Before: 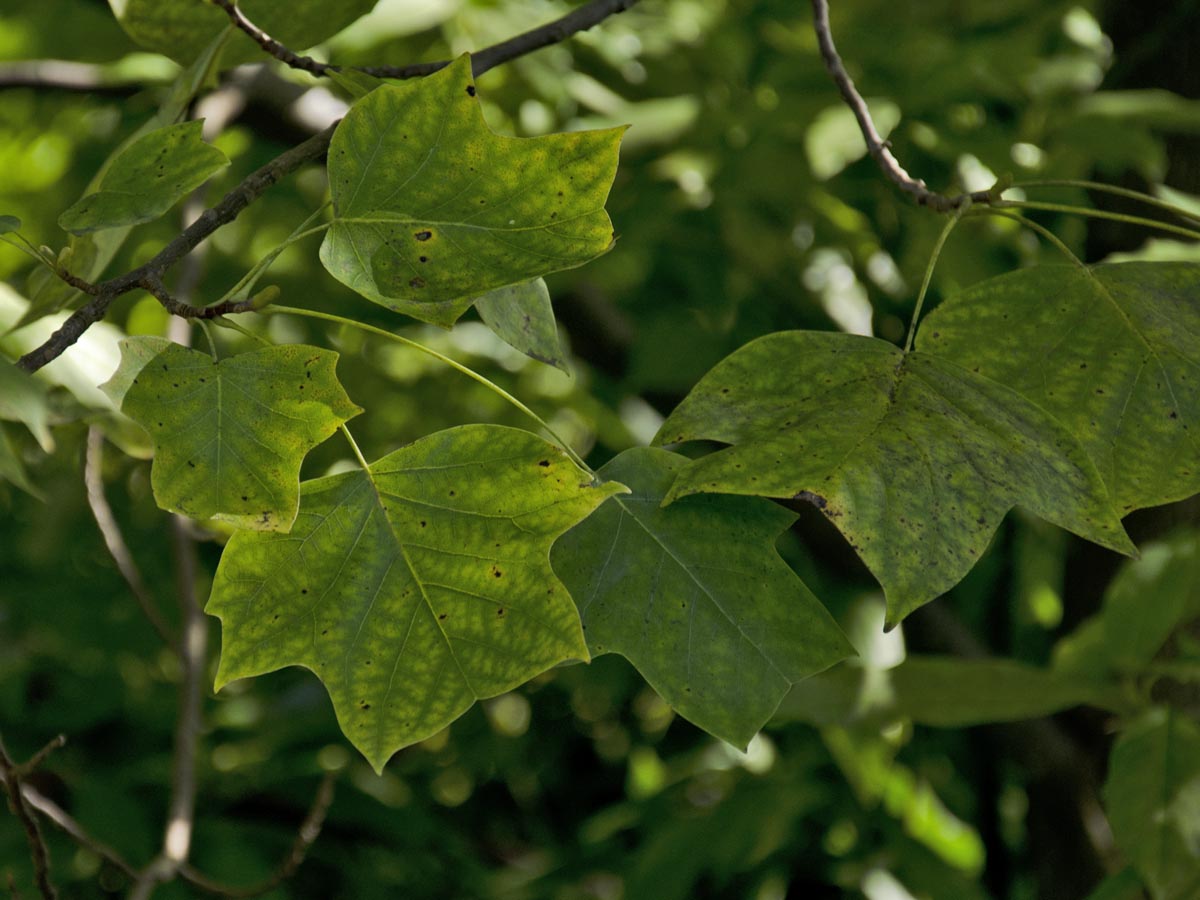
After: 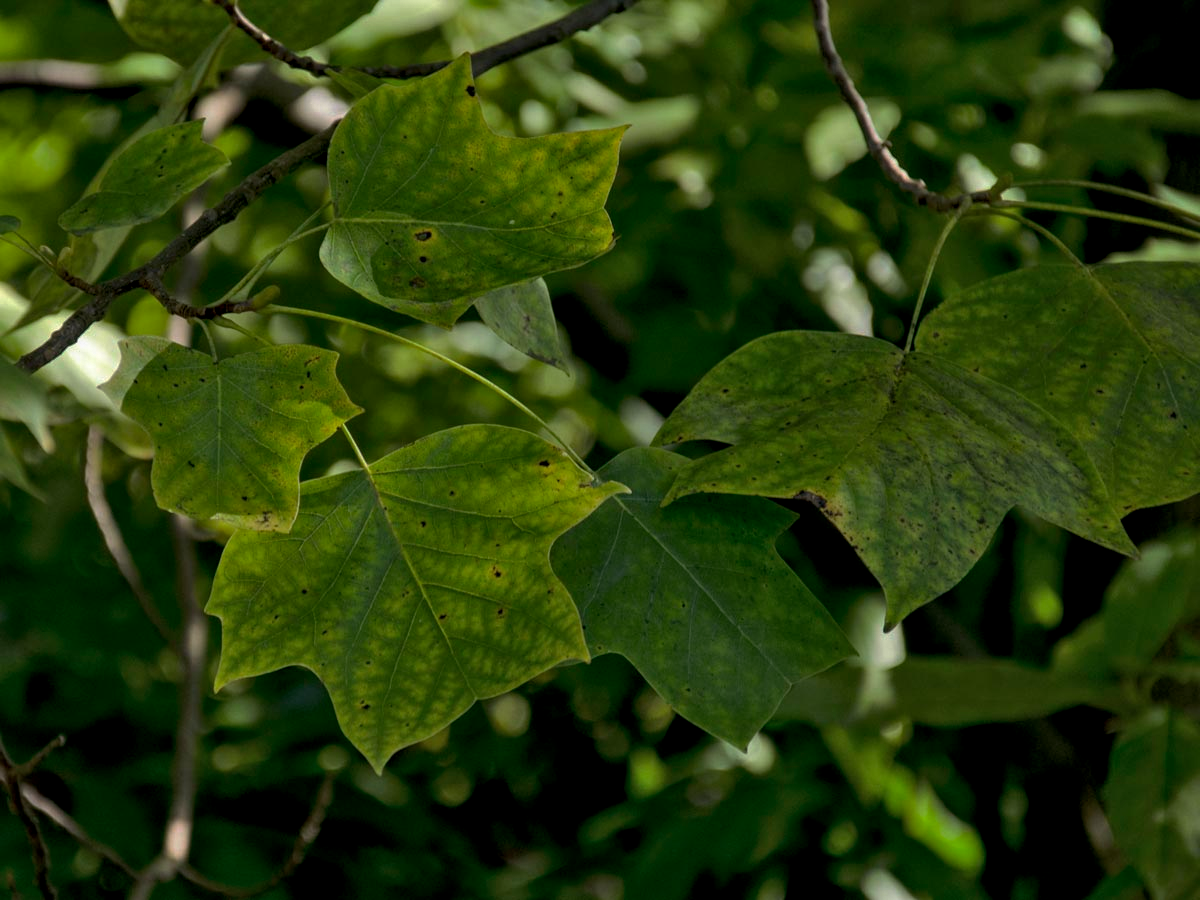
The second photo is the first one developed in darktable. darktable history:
local contrast: on, module defaults
base curve: curves: ch0 [(0, 0) (0.595, 0.418) (1, 1)], preserve colors none
